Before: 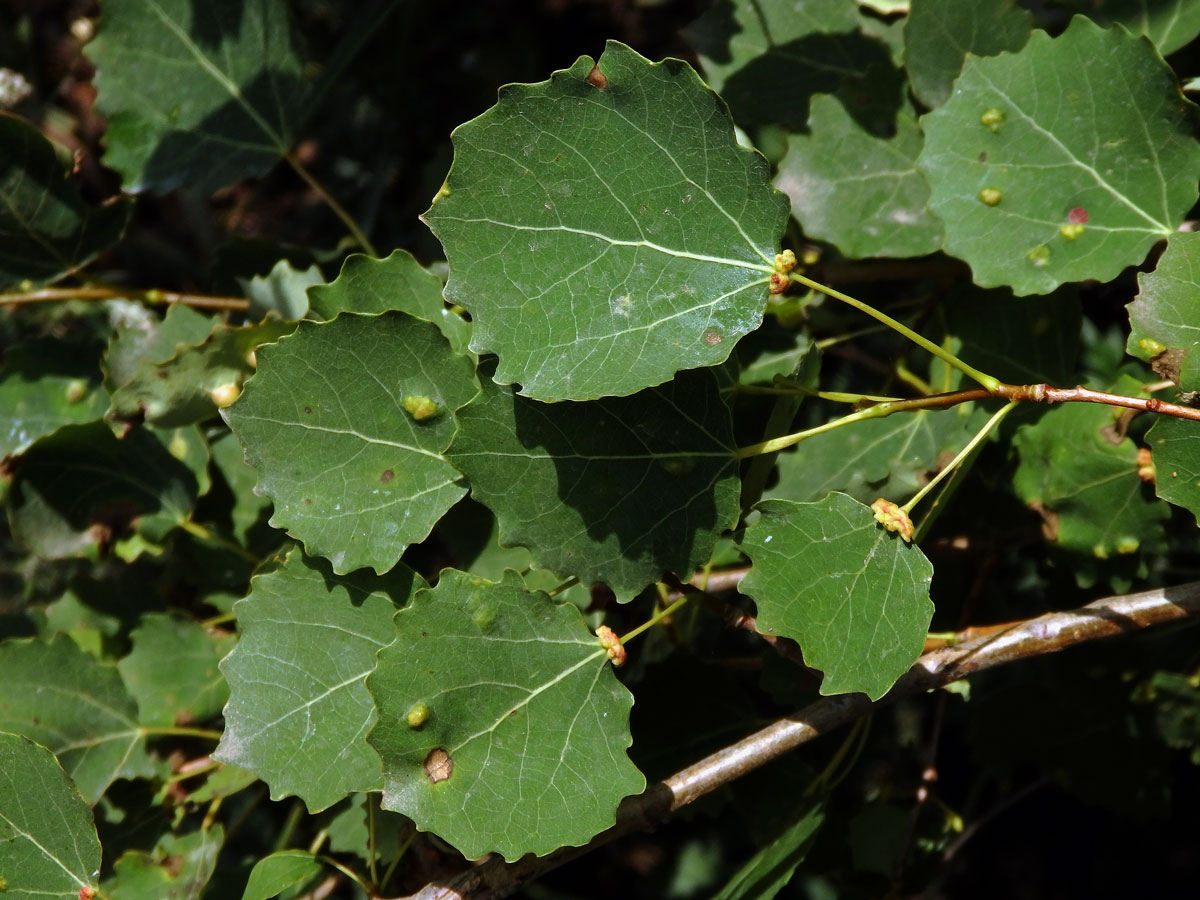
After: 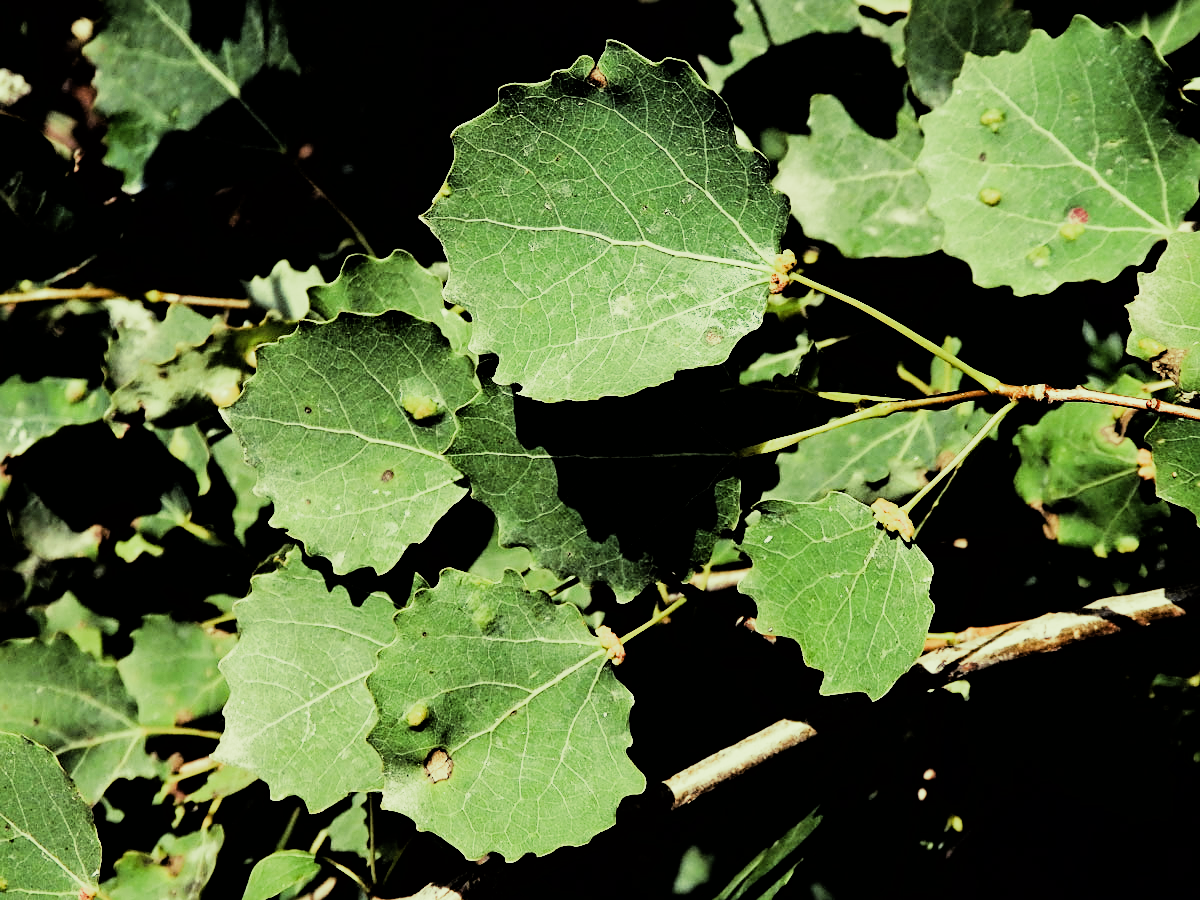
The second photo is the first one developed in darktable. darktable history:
rgb curve: curves: ch0 [(0, 0) (0.21, 0.15) (0.24, 0.21) (0.5, 0.75) (0.75, 0.96) (0.89, 0.99) (1, 1)]; ch1 [(0, 0.02) (0.21, 0.13) (0.25, 0.2) (0.5, 0.67) (0.75, 0.9) (0.89, 0.97) (1, 1)]; ch2 [(0, 0.02) (0.21, 0.13) (0.25, 0.2) (0.5, 0.67) (0.75, 0.9) (0.89, 0.97) (1, 1)], compensate middle gray true
filmic rgb: black relative exposure -5 EV, hardness 2.88, contrast 1.2
split-toning: shadows › hue 290.82°, shadows › saturation 0.34, highlights › saturation 0.38, balance 0, compress 50%
sharpen: on, module defaults
